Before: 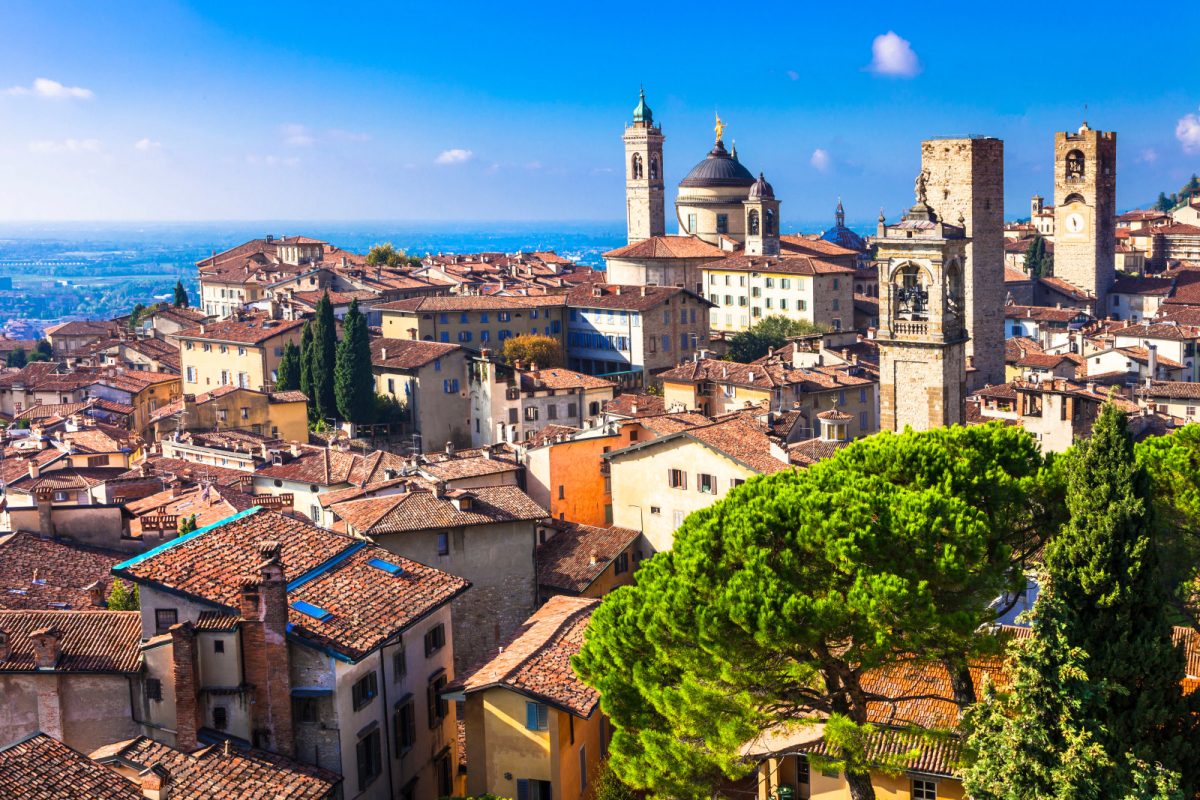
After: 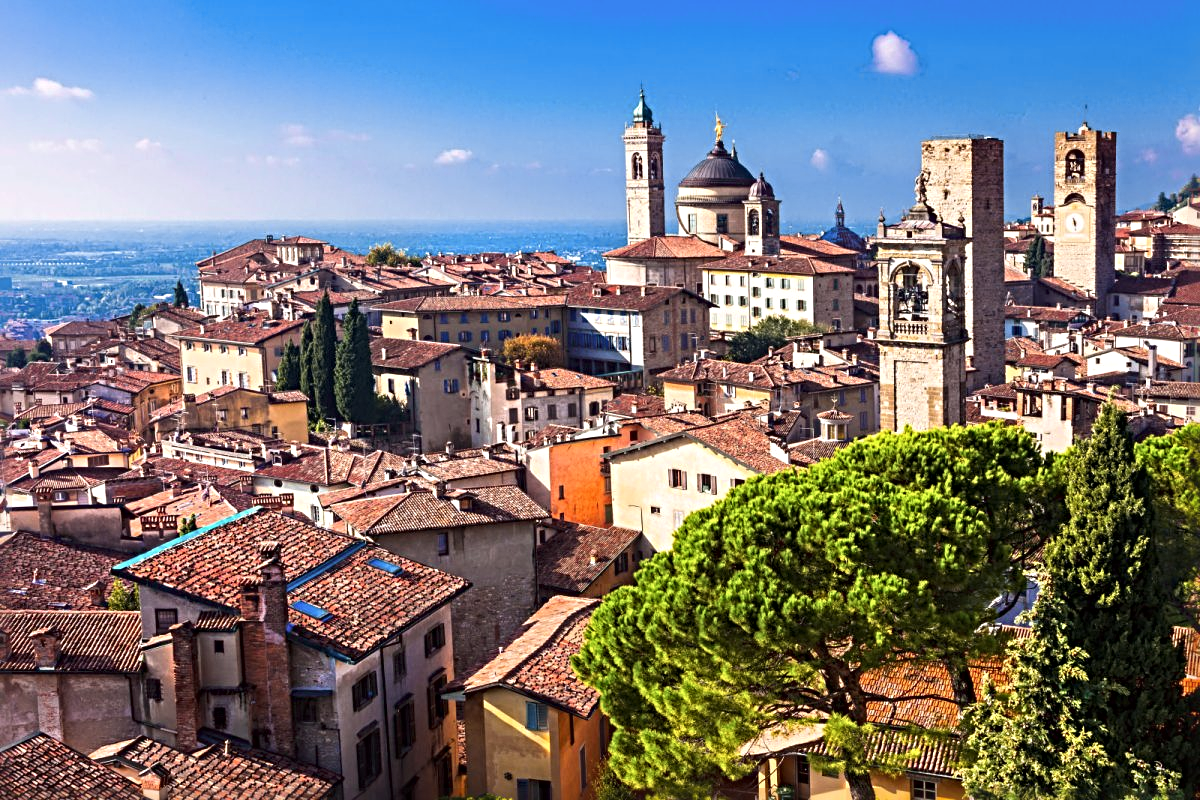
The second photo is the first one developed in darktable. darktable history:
tone equalizer: mask exposure compensation -0.5 EV
sharpen: radius 4.912
tone curve: curves: ch0 [(0, 0) (0.253, 0.237) (1, 1)]; ch1 [(0, 0) (0.401, 0.42) (0.442, 0.47) (0.491, 0.495) (0.511, 0.523) (0.557, 0.565) (0.66, 0.683) (1, 1)]; ch2 [(0, 0) (0.394, 0.413) (0.5, 0.5) (0.578, 0.568) (1, 1)], color space Lab, independent channels, preserve colors none
